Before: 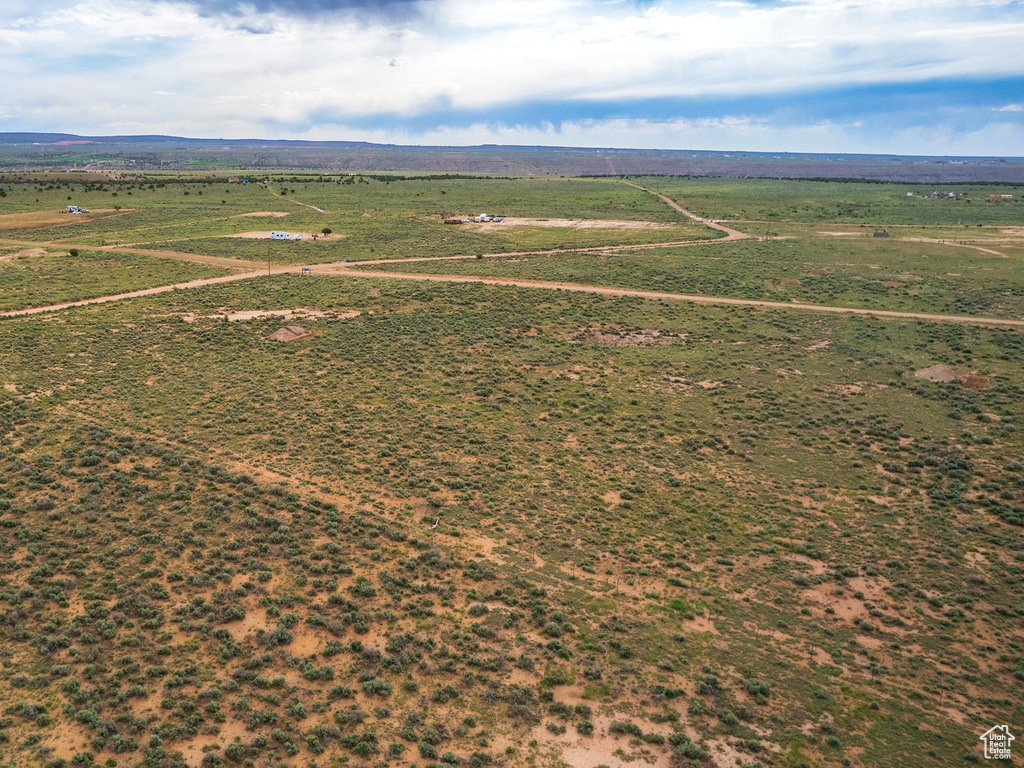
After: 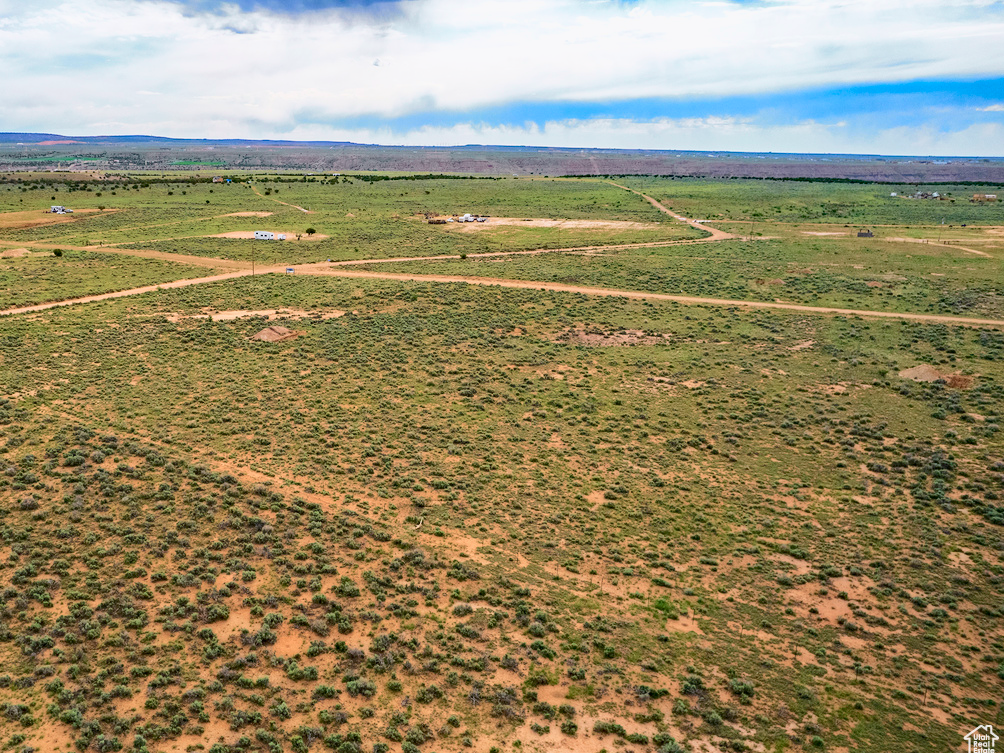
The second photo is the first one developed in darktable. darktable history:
haze removal: strength 0.413, compatibility mode true, adaptive false
crop: left 1.633%, right 0.28%, bottom 1.917%
tone curve: curves: ch0 [(0, 0) (0.035, 0.017) (0.131, 0.108) (0.279, 0.279) (0.476, 0.554) (0.617, 0.693) (0.704, 0.77) (0.801, 0.854) (0.895, 0.927) (1, 0.976)]; ch1 [(0, 0) (0.318, 0.278) (0.444, 0.427) (0.493, 0.493) (0.537, 0.547) (0.594, 0.616) (0.746, 0.764) (1, 1)]; ch2 [(0, 0) (0.316, 0.292) (0.381, 0.37) (0.423, 0.448) (0.476, 0.482) (0.502, 0.498) (0.529, 0.532) (0.583, 0.608) (0.639, 0.657) (0.7, 0.7) (0.861, 0.808) (1, 0.951)], color space Lab, independent channels, preserve colors none
